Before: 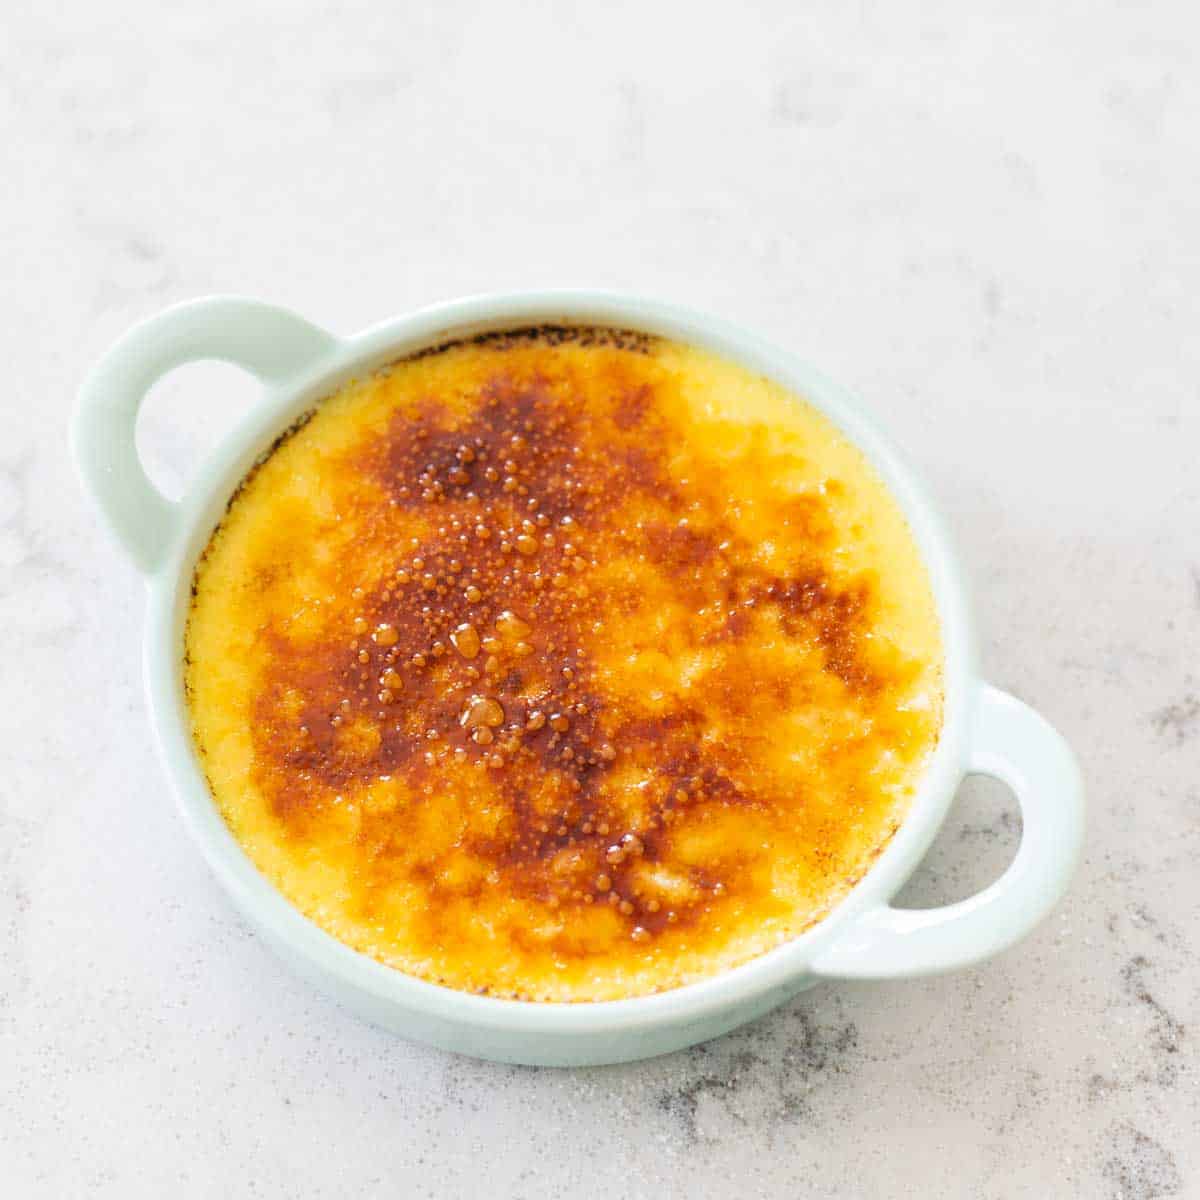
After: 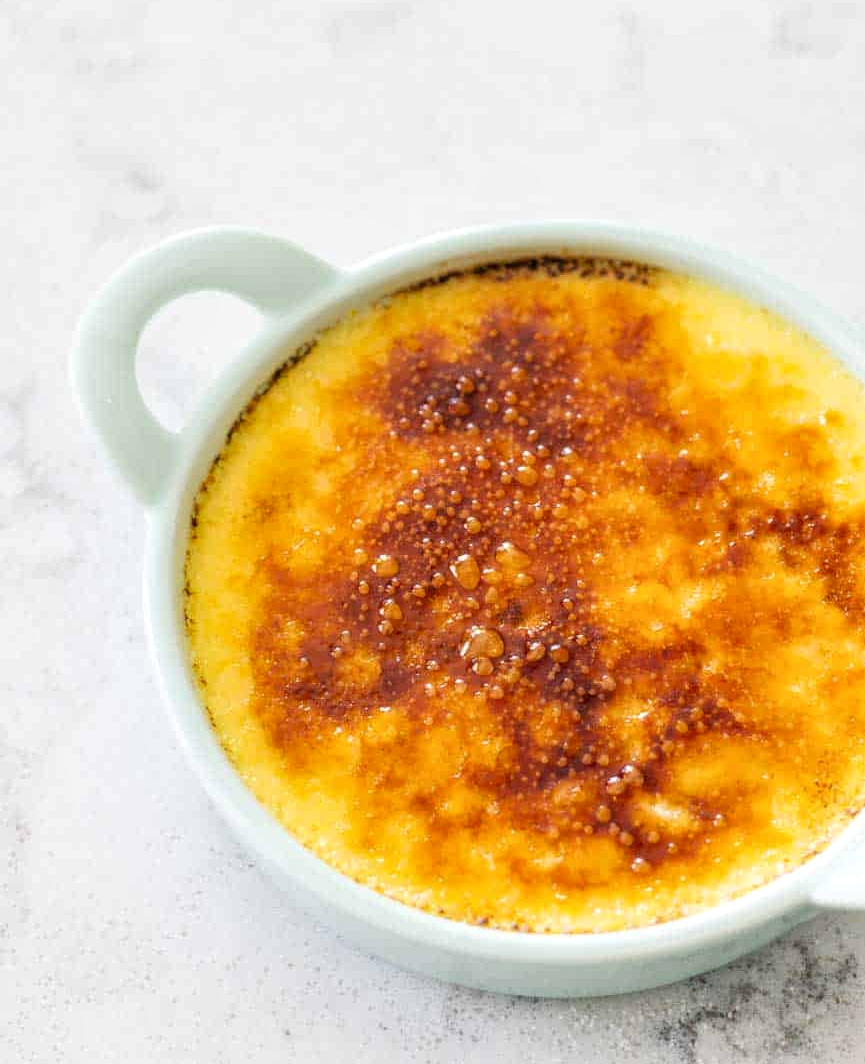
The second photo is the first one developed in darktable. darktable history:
crop: top 5.794%, right 27.85%, bottom 5.533%
local contrast: on, module defaults
